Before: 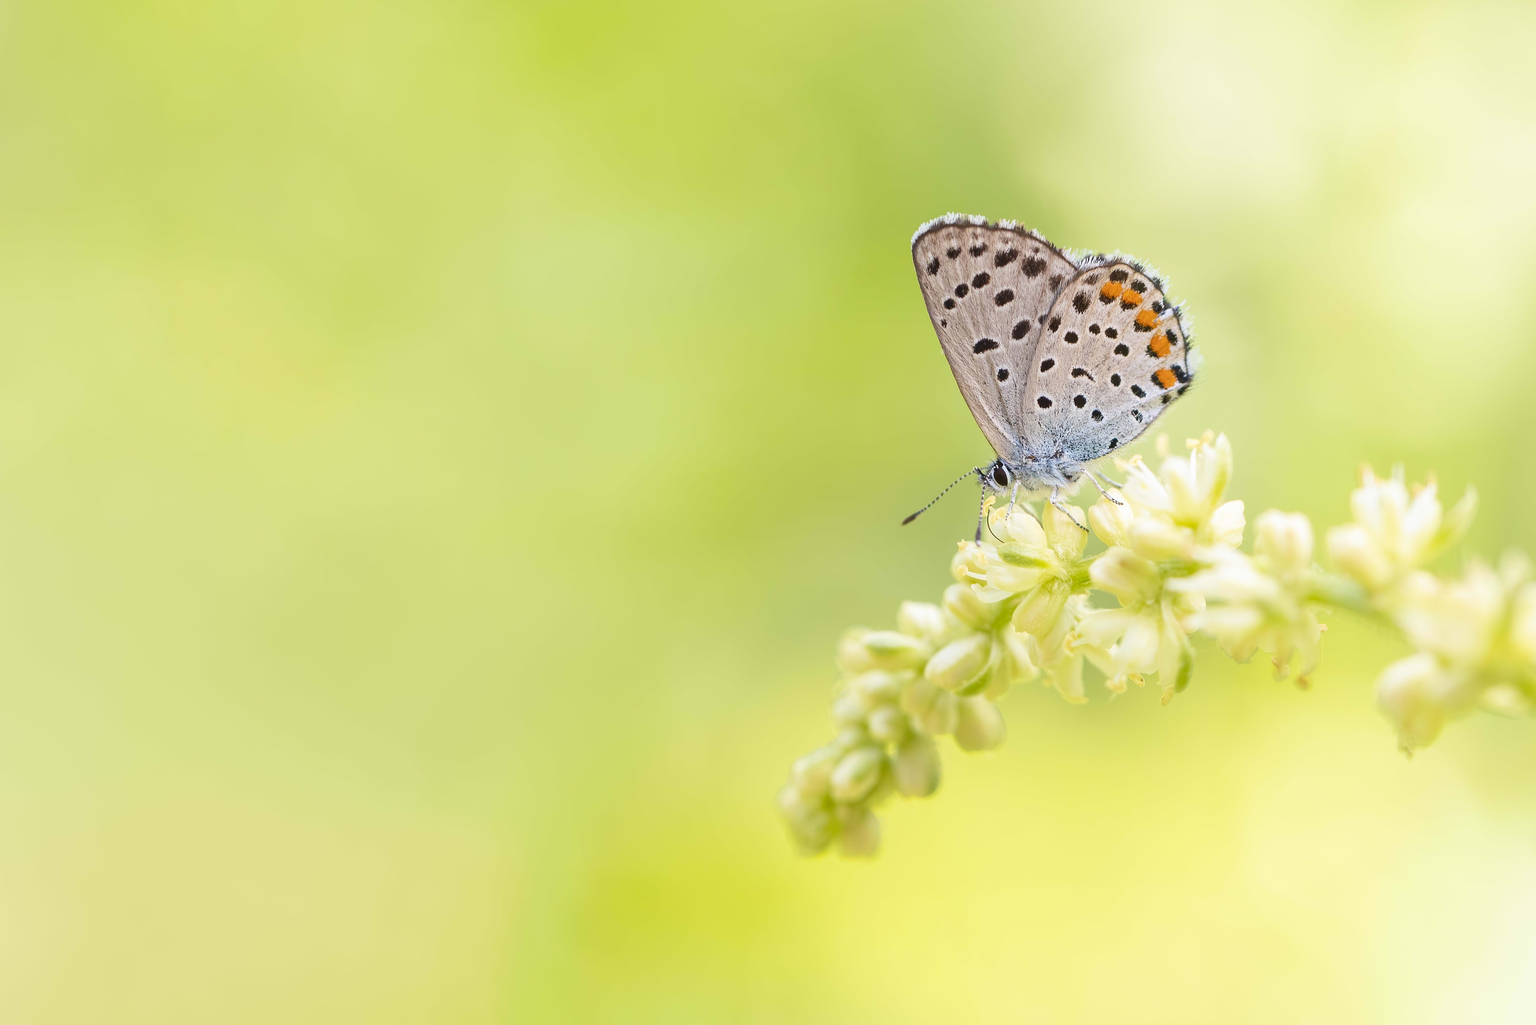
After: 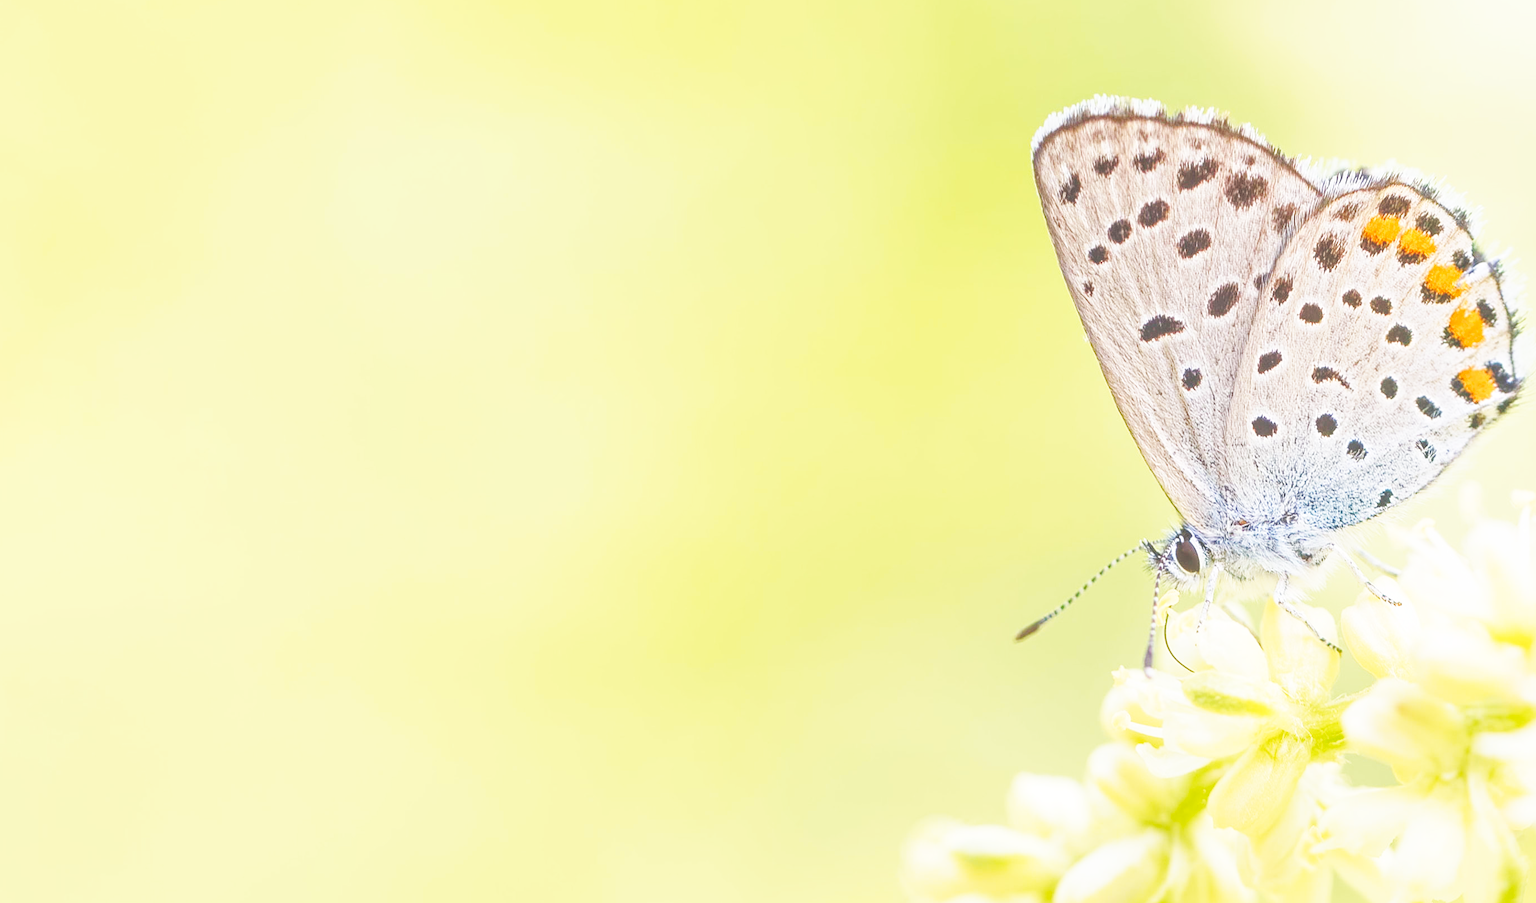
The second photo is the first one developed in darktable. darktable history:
tone curve: curves: ch0 [(0, 0) (0.003, 0.032) (0.011, 0.033) (0.025, 0.036) (0.044, 0.046) (0.069, 0.069) (0.1, 0.108) (0.136, 0.157) (0.177, 0.208) (0.224, 0.256) (0.277, 0.313) (0.335, 0.379) (0.399, 0.444) (0.468, 0.514) (0.543, 0.595) (0.623, 0.687) (0.709, 0.772) (0.801, 0.854) (0.898, 0.933) (1, 1)], preserve colors none
base curve: curves: ch0 [(0, 0) (0.028, 0.03) (0.121, 0.232) (0.46, 0.748) (0.859, 0.968) (1, 1)], preserve colors none
crop: left 20.932%, top 15.471%, right 21.848%, bottom 34.081%
local contrast: highlights 73%, shadows 15%, midtone range 0.197
